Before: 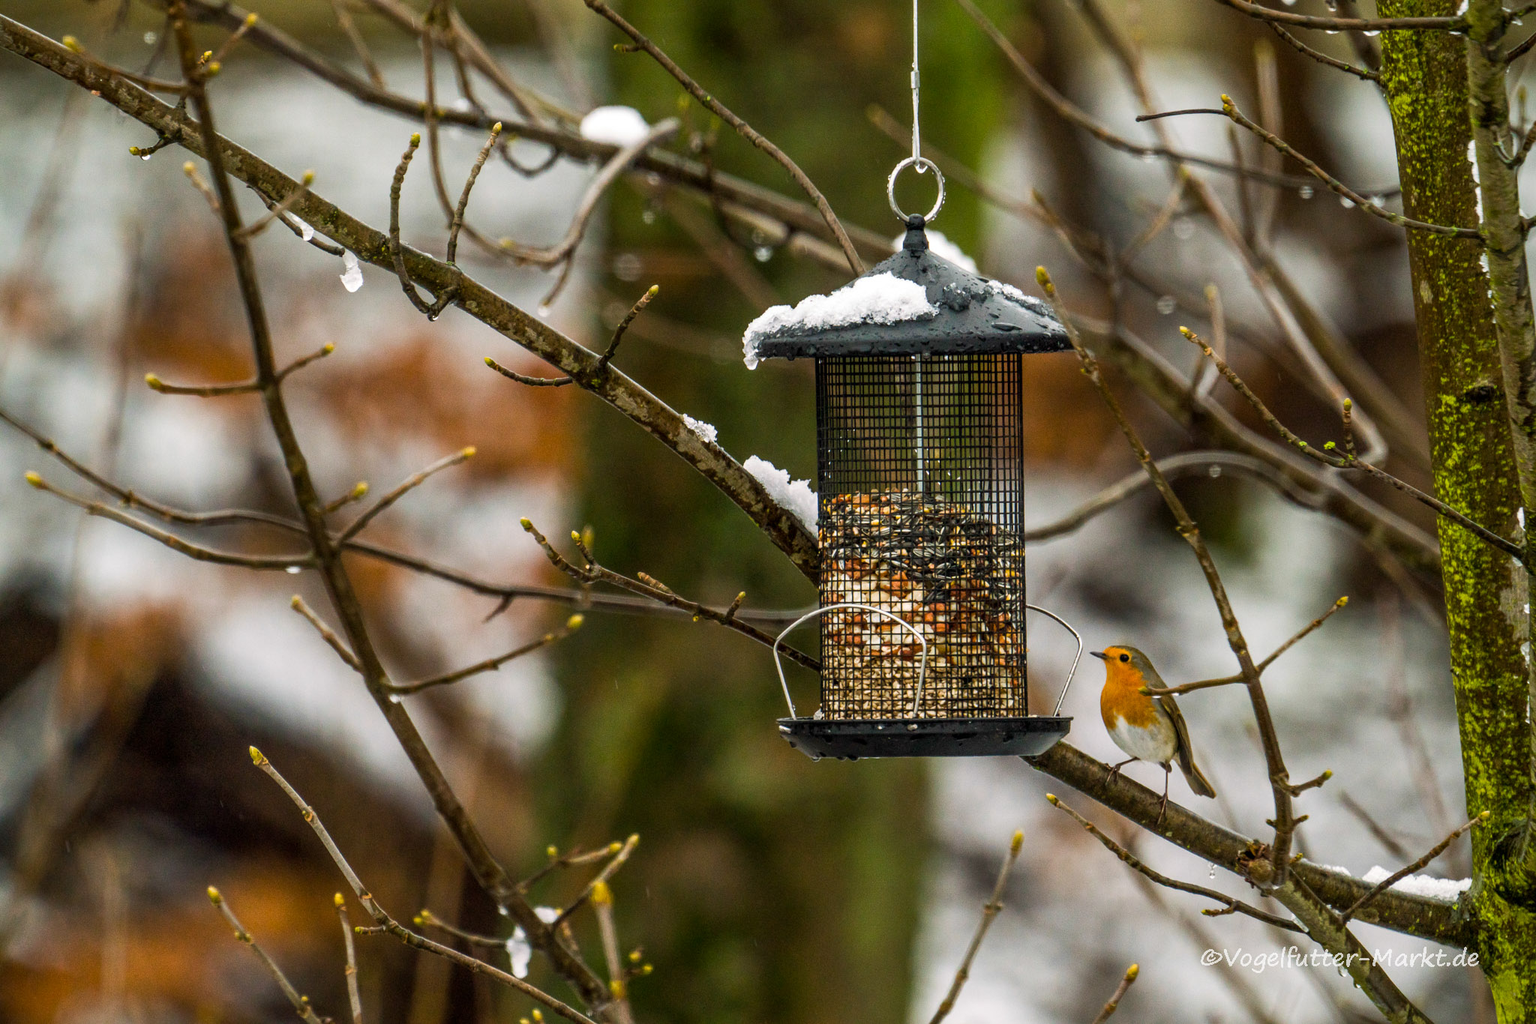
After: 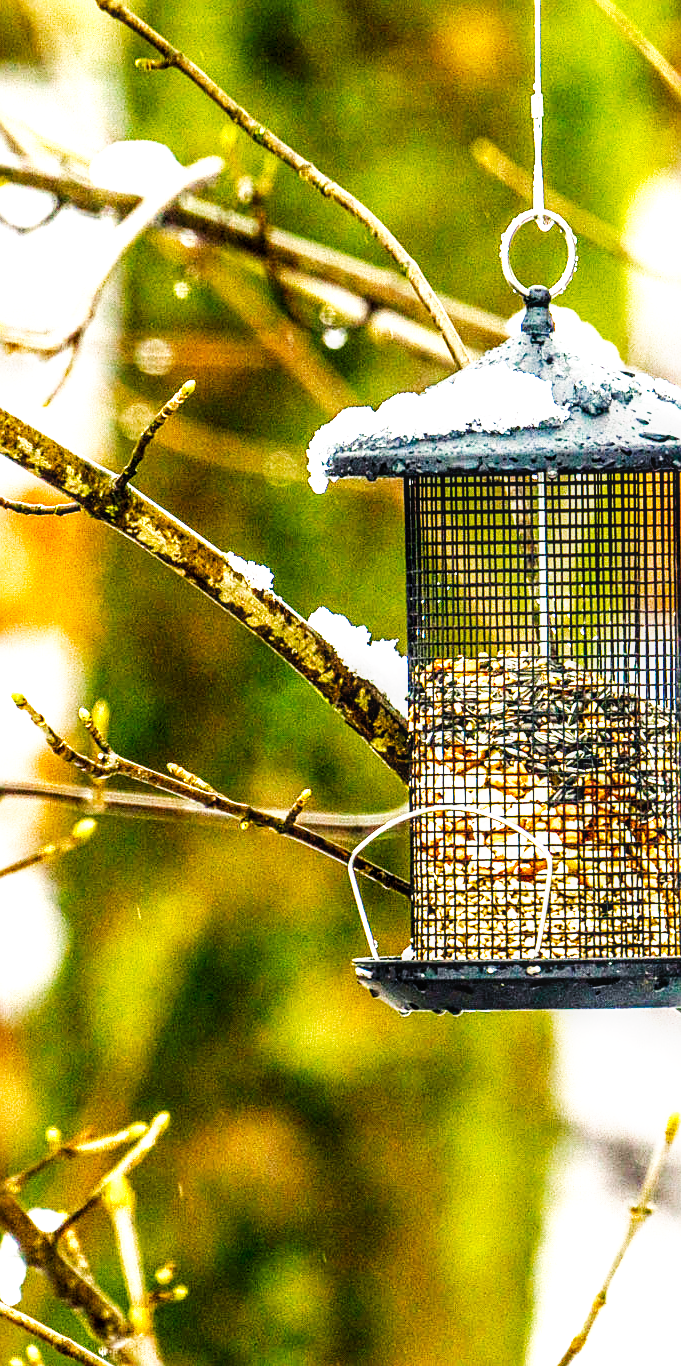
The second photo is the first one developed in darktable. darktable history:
exposure: exposure 1.137 EV, compensate highlight preservation false
contrast brightness saturation: contrast 0.01, saturation -0.05
sharpen: on, module defaults
base curve: curves: ch0 [(0, 0) (0.007, 0.004) (0.027, 0.03) (0.046, 0.07) (0.207, 0.54) (0.442, 0.872) (0.673, 0.972) (1, 1)], preserve colors none
local contrast: on, module defaults
crop: left 33.36%, right 33.36%
color balance rgb: shadows lift › chroma 4.21%, shadows lift › hue 252.22°, highlights gain › chroma 1.36%, highlights gain › hue 50.24°, perceptual saturation grading › mid-tones 6.33%, perceptual saturation grading › shadows 72.44%, perceptual brilliance grading › highlights 11.59%, contrast 5.05%
